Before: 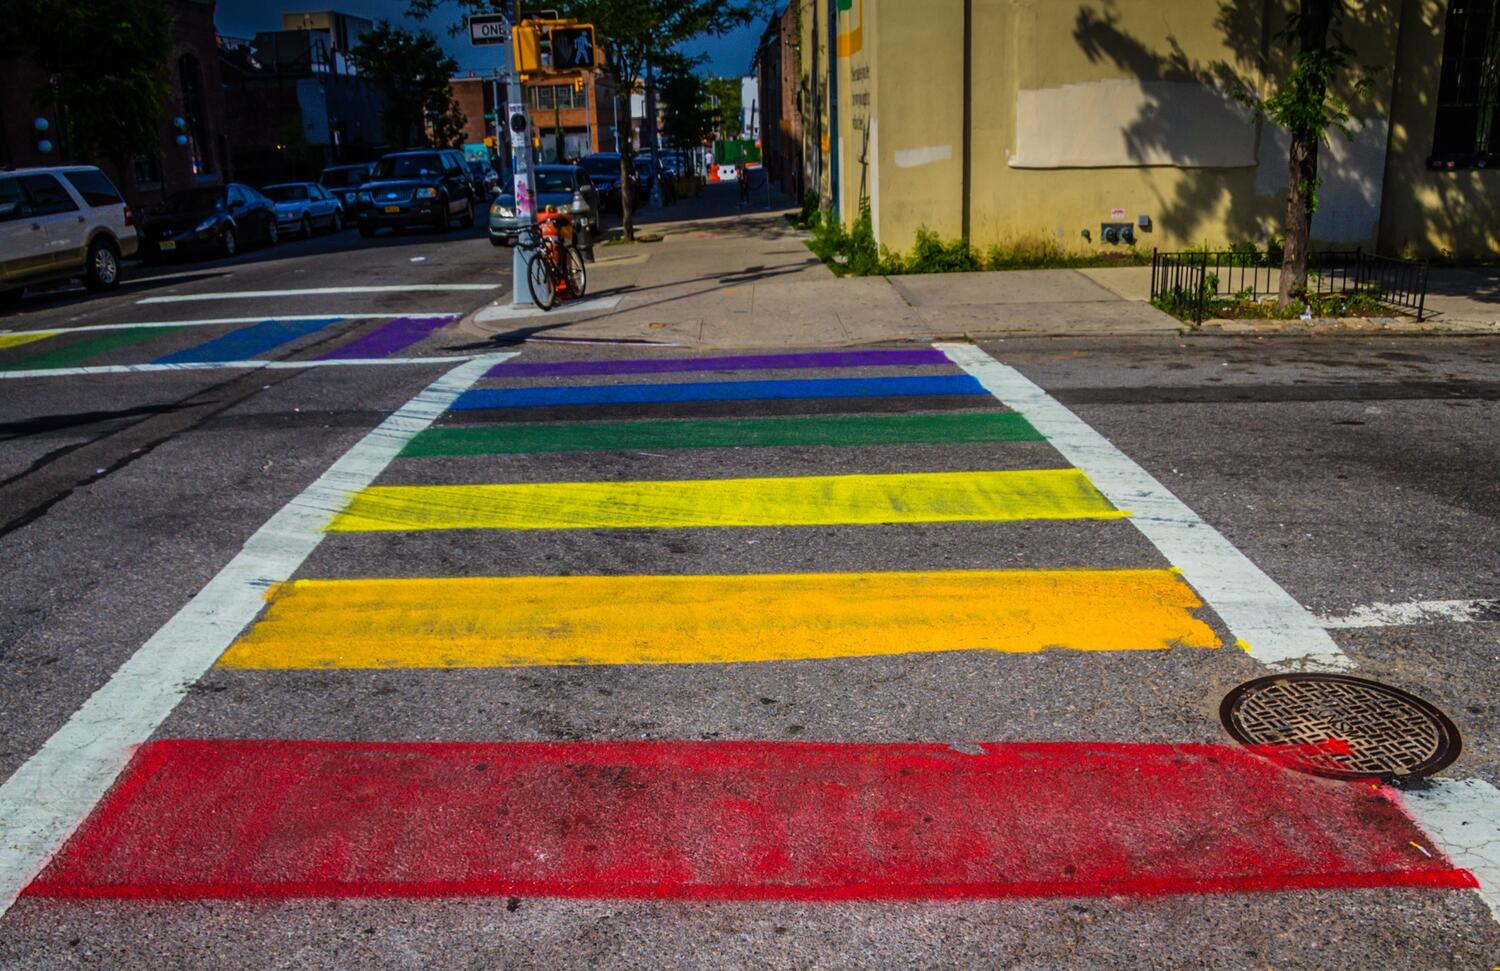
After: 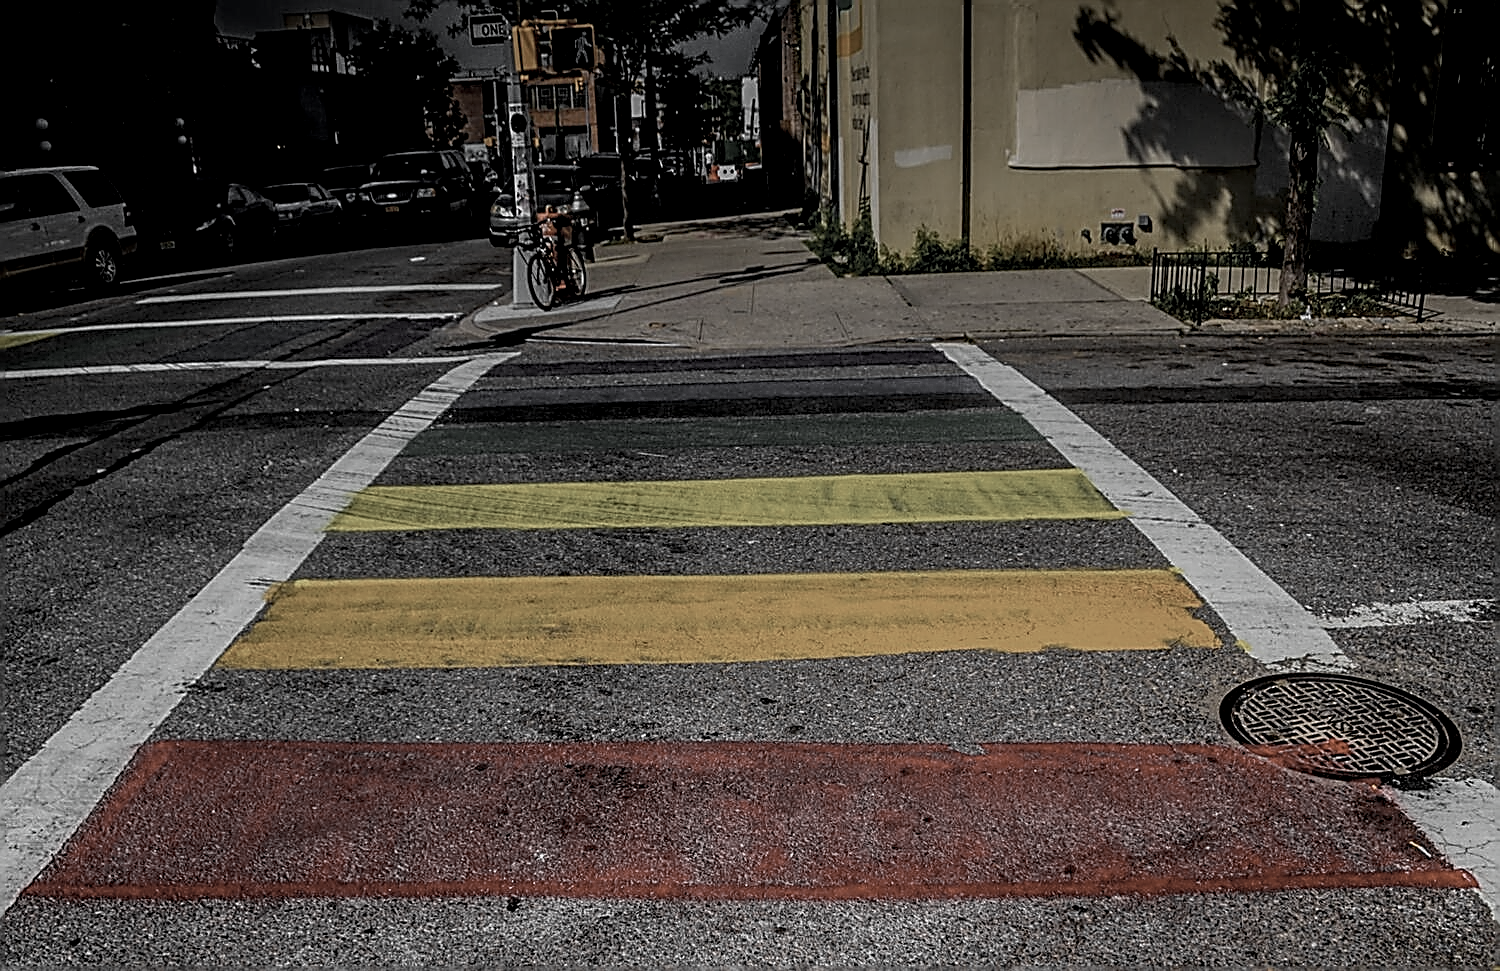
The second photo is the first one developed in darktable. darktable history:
graduated density: rotation -0.352°, offset 57.64
color zones: curves: ch0 [(0, 0.613) (0.01, 0.613) (0.245, 0.448) (0.498, 0.529) (0.642, 0.665) (0.879, 0.777) (0.99, 0.613)]; ch1 [(0, 0.035) (0.121, 0.189) (0.259, 0.197) (0.415, 0.061) (0.589, 0.022) (0.732, 0.022) (0.857, 0.026) (0.991, 0.053)]
exposure: black level correction 0.011, exposure -0.478 EV, compensate highlight preservation false
sharpen: amount 1.861
local contrast: on, module defaults
rotate and perspective: automatic cropping original format, crop left 0, crop top 0
